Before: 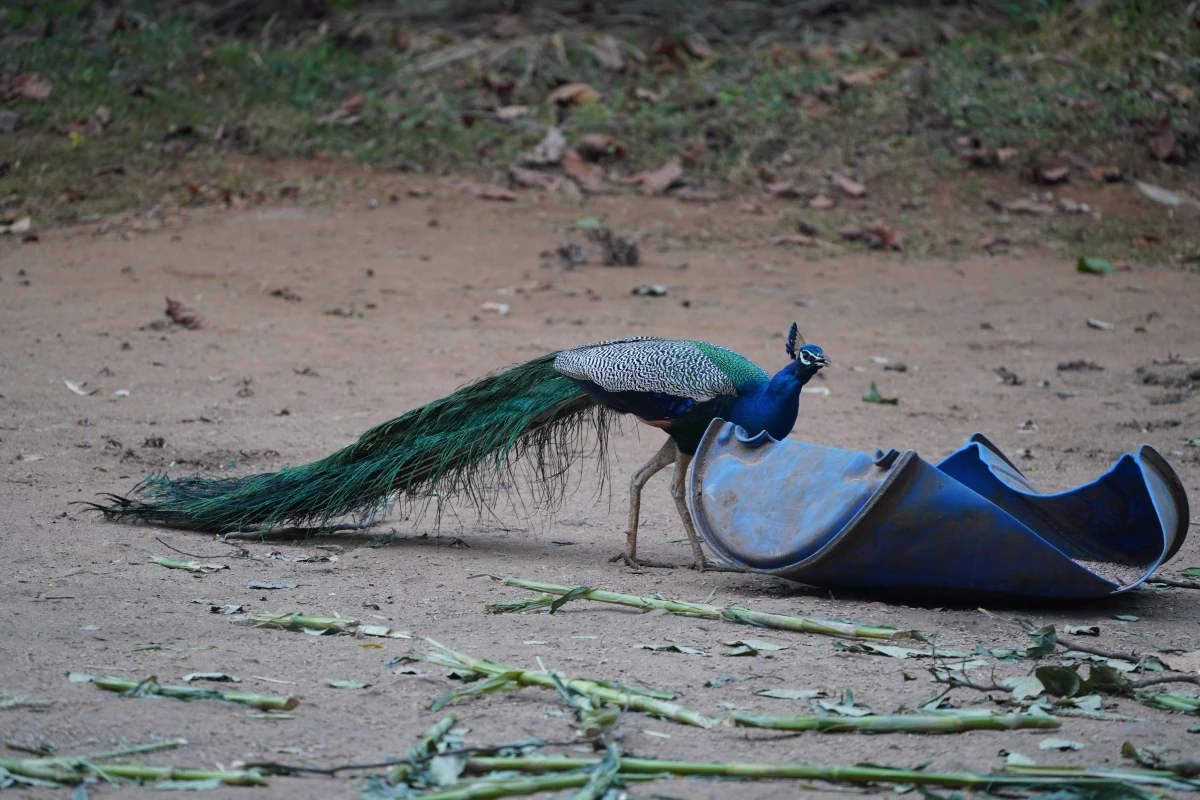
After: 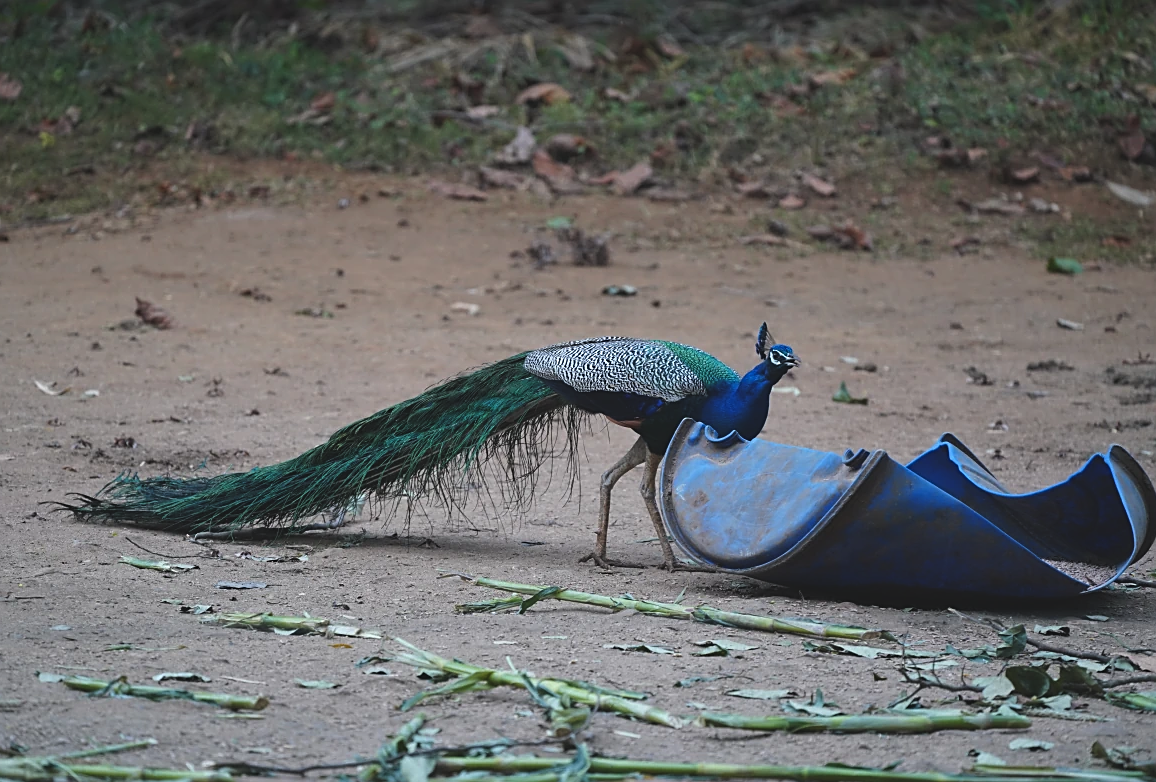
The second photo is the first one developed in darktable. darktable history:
crop and rotate: left 2.536%, right 1.107%, bottom 2.246%
sharpen: on, module defaults
exposure: black level correction -0.015, exposure -0.125 EV, compensate highlight preservation false
color balance: contrast 10%
